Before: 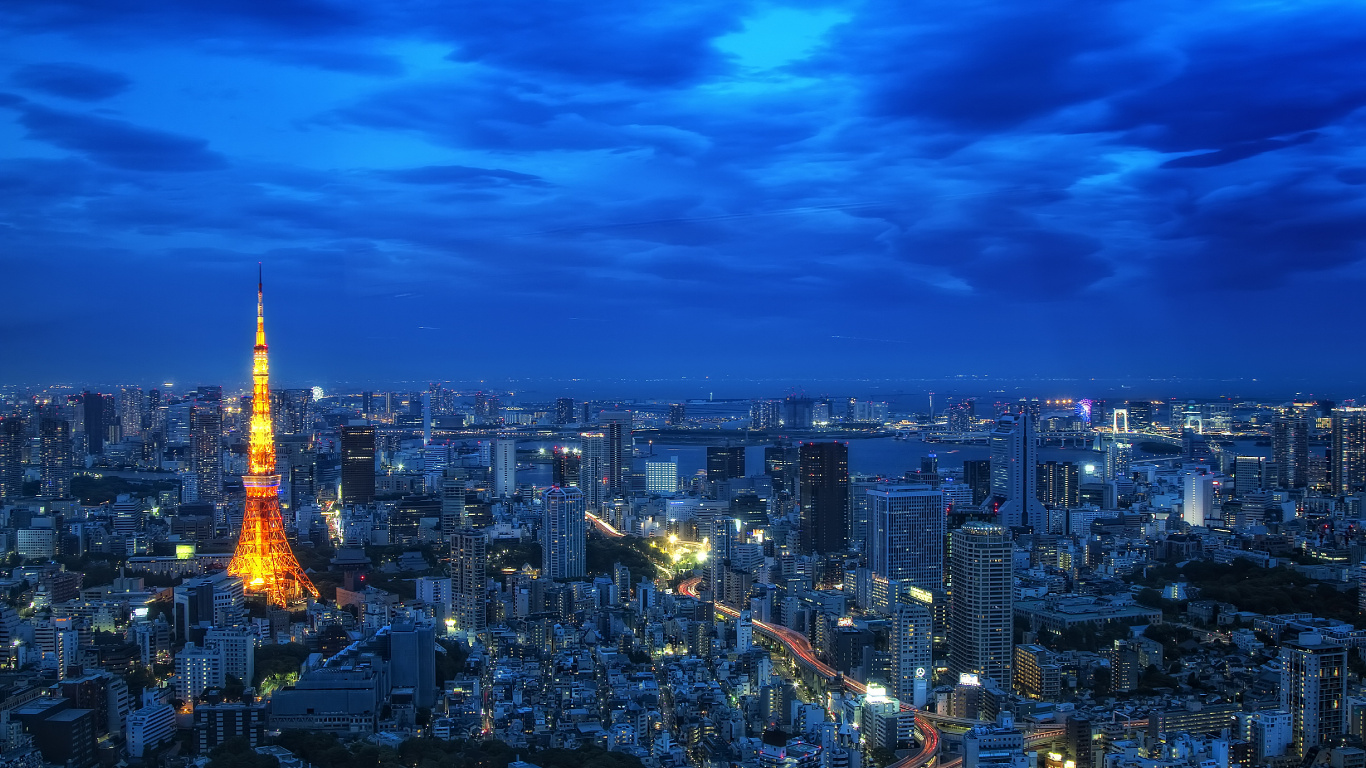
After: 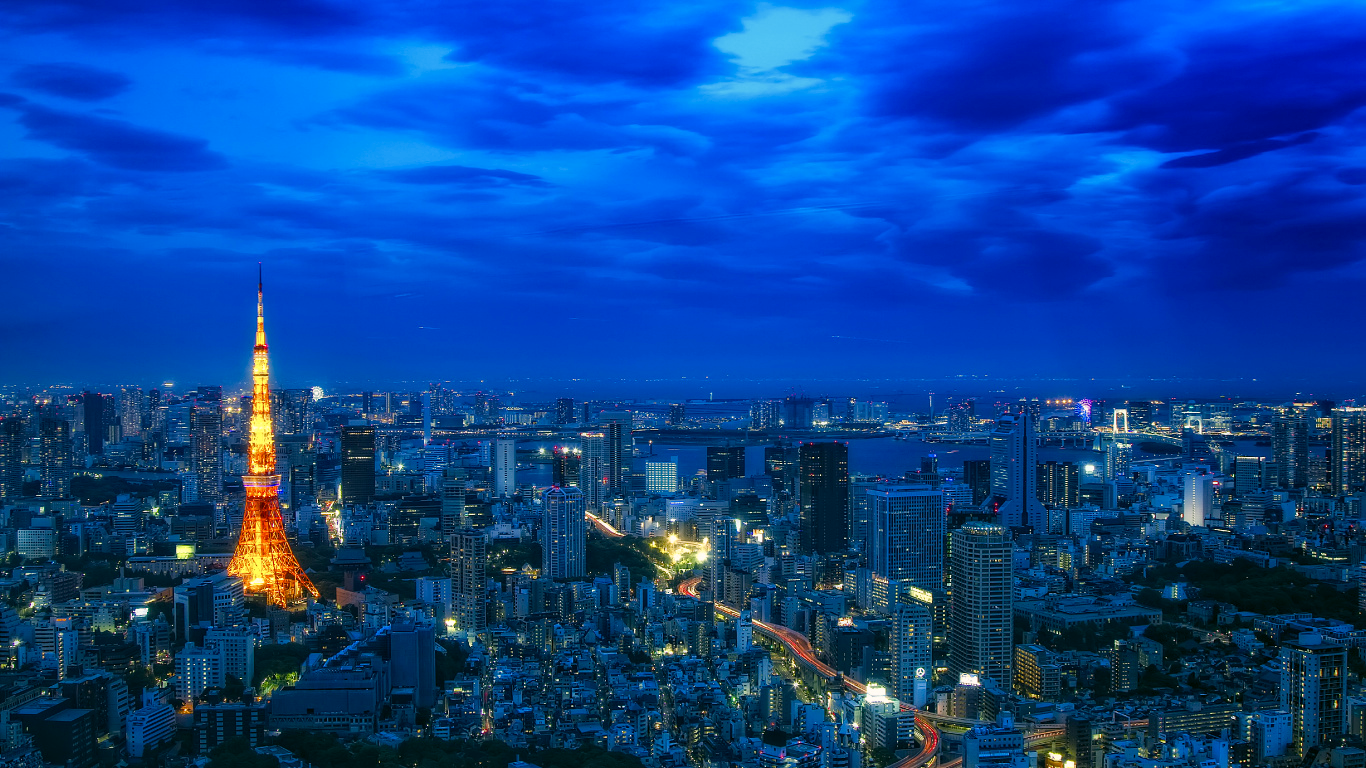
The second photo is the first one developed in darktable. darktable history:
color balance rgb: perceptual saturation grading › global saturation 0.311%, perceptual saturation grading › highlights -16.847%, perceptual saturation grading › mid-tones 33.37%, perceptual saturation grading › shadows 50.335%
color correction: highlights a* 4.48, highlights b* 4.95, shadows a* -7.42, shadows b* 4.77
